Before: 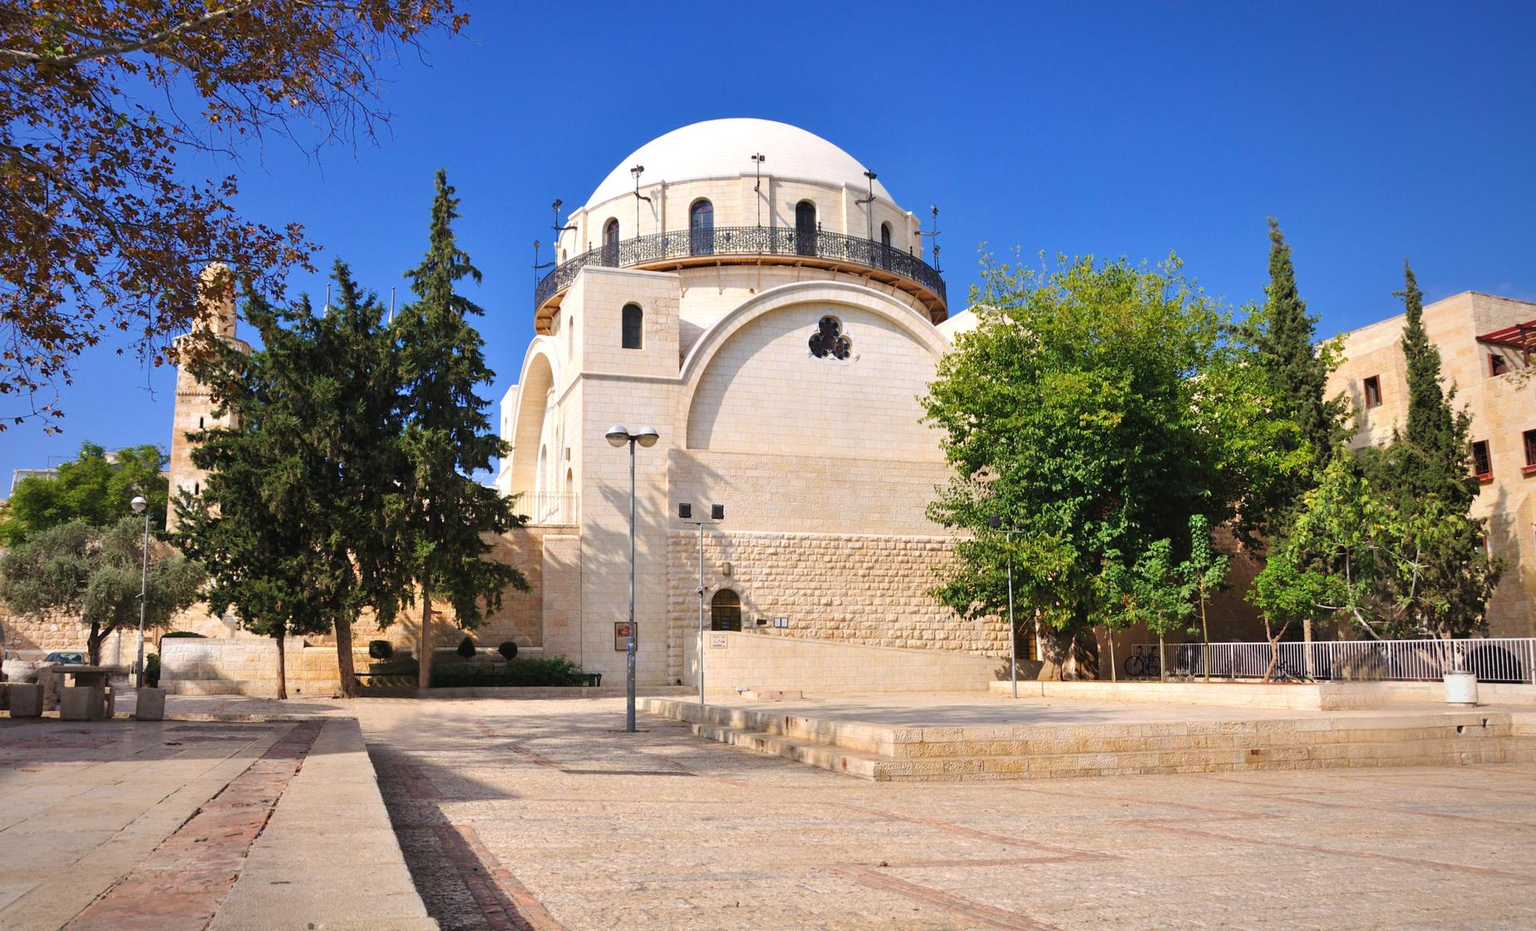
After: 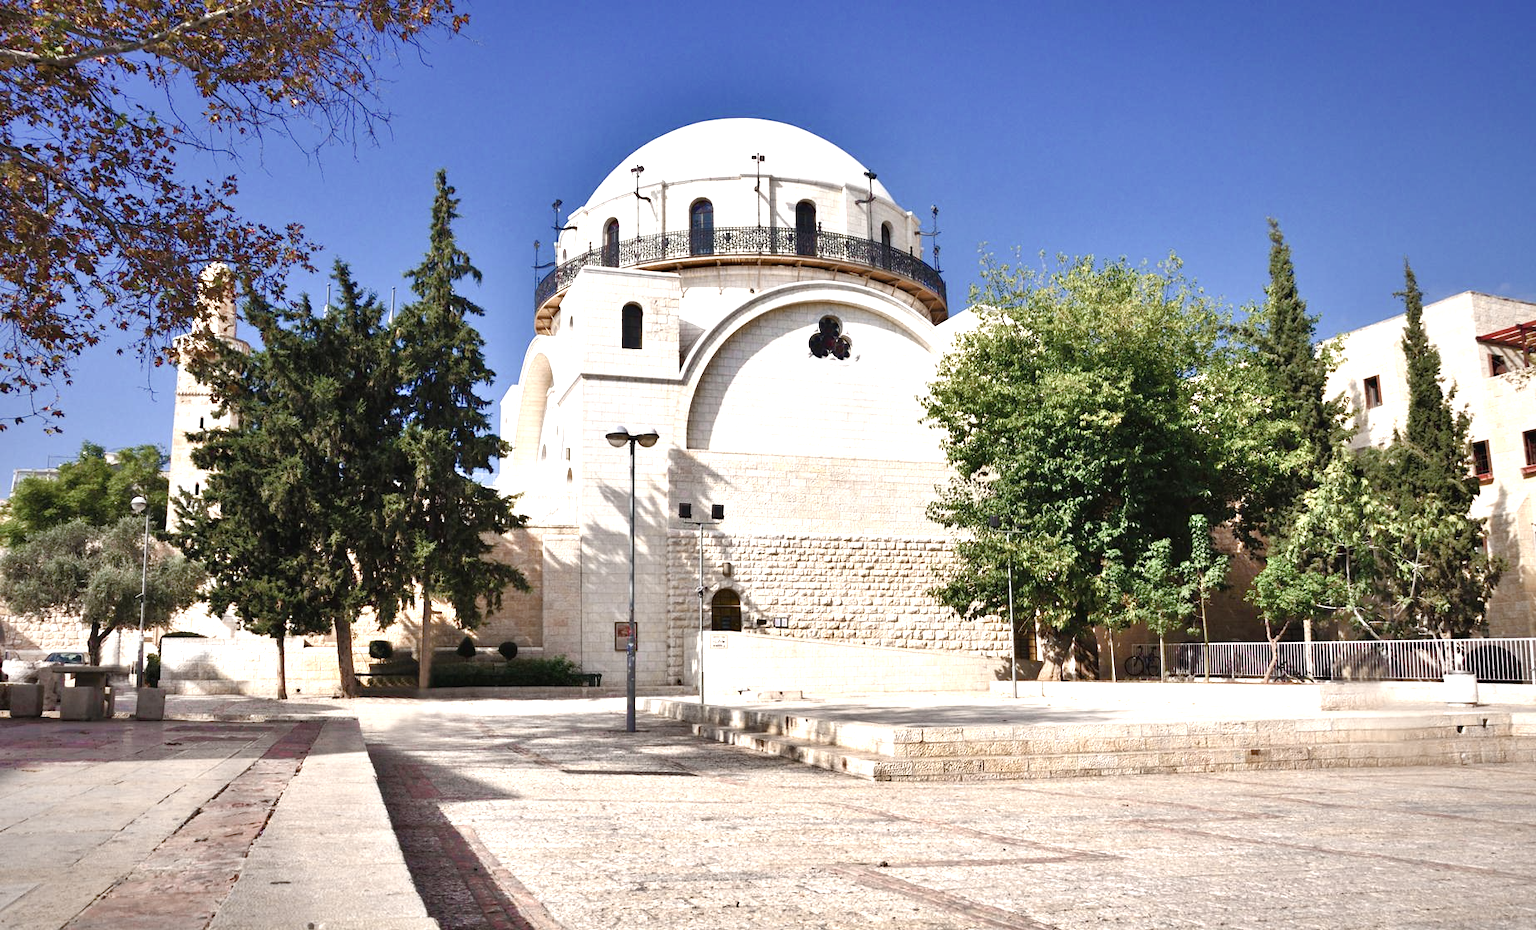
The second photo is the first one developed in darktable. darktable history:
exposure: exposure 0.178 EV, compensate exposure bias true, compensate highlight preservation false
shadows and highlights: shadows color adjustment 97.66%, soften with gaussian
color zones: curves: ch0 [(0, 0.6) (0.129, 0.585) (0.193, 0.596) (0.429, 0.5) (0.571, 0.5) (0.714, 0.5) (0.857, 0.5) (1, 0.6)]; ch1 [(0, 0.453) (0.112, 0.245) (0.213, 0.252) (0.429, 0.233) (0.571, 0.231) (0.683, 0.242) (0.857, 0.296) (1, 0.453)]
tone equalizer: -8 EV -0.417 EV, -7 EV -0.389 EV, -6 EV -0.333 EV, -5 EV -0.222 EV, -3 EV 0.222 EV, -2 EV 0.333 EV, -1 EV 0.389 EV, +0 EV 0.417 EV, edges refinement/feathering 500, mask exposure compensation -1.57 EV, preserve details no
rgb curve: curves: ch0 [(0, 0) (0.053, 0.068) (0.122, 0.128) (1, 1)]
color balance rgb: perceptual saturation grading › global saturation 20%, perceptual saturation grading › highlights -50%, perceptual saturation grading › shadows 30%
contrast brightness saturation: brightness -0.02, saturation 0.35
